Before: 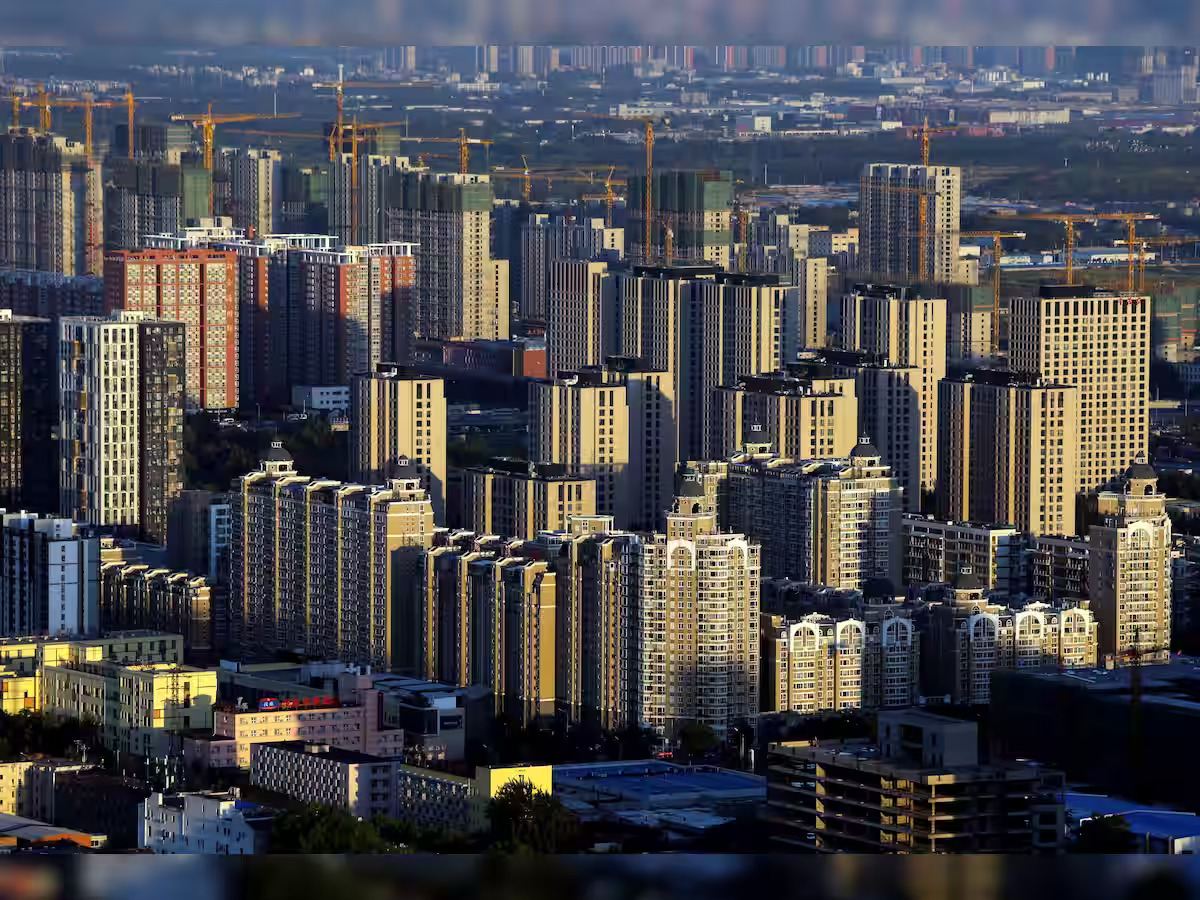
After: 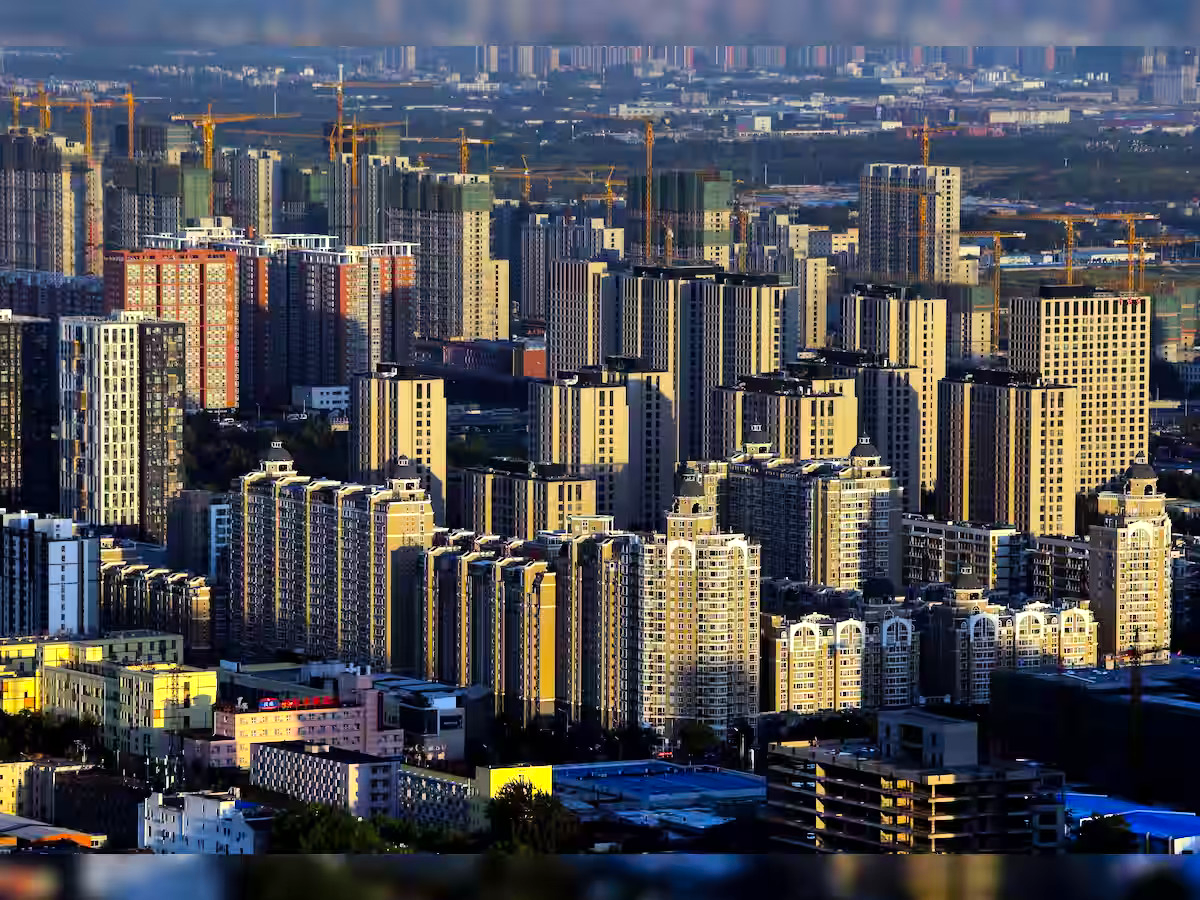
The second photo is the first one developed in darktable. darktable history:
shadows and highlights: radius 133.83, soften with gaussian
color balance: contrast 6.48%, output saturation 113.3%
